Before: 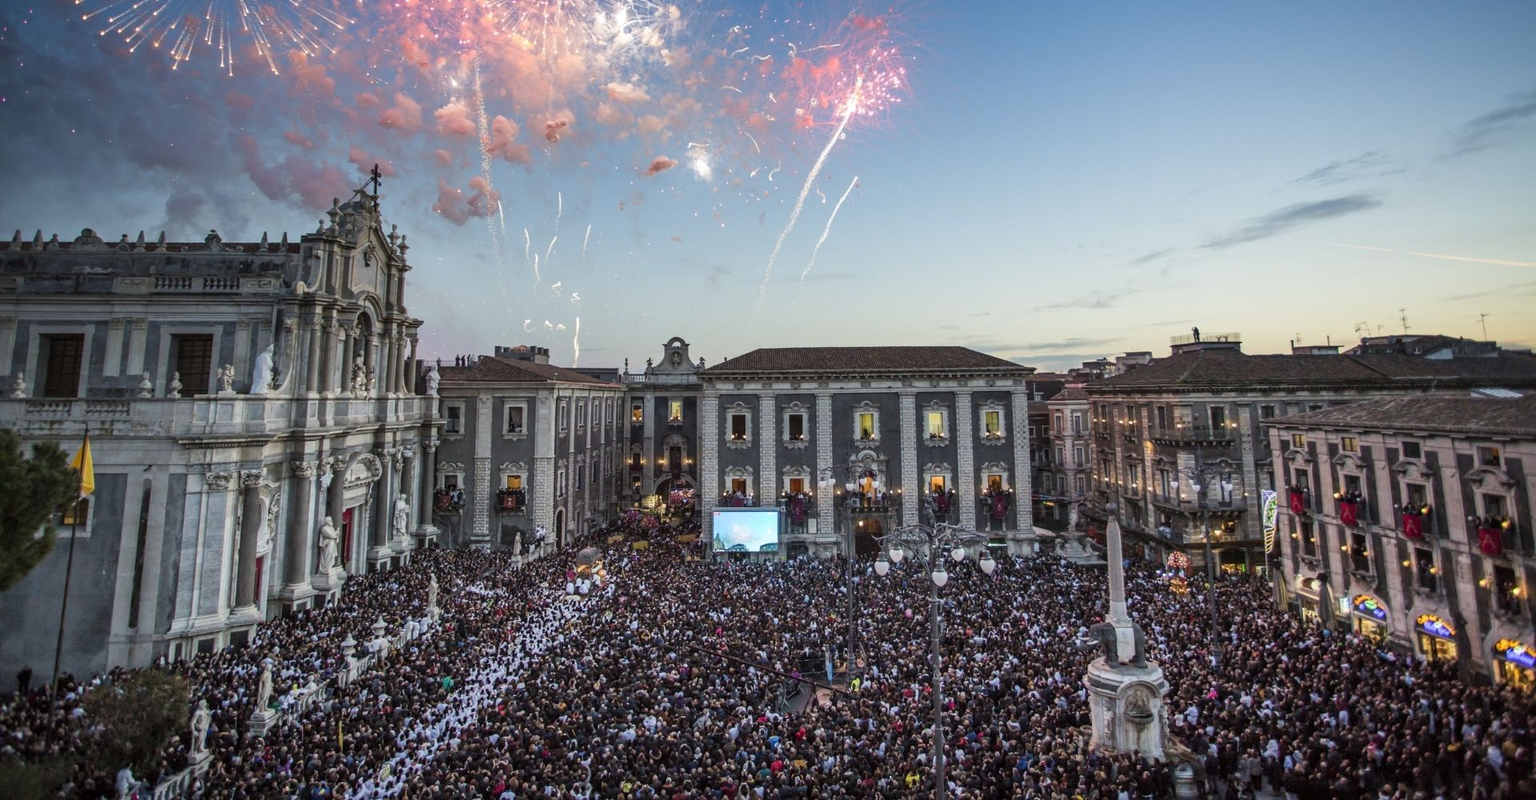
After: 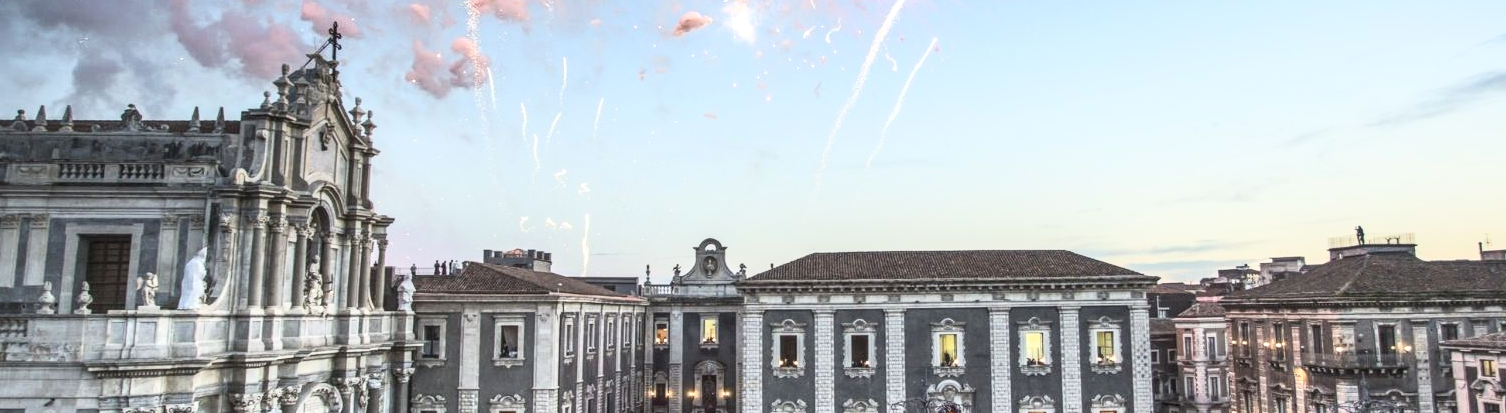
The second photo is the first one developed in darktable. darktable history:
crop: left 7.062%, top 18.388%, right 14.47%, bottom 40.26%
contrast brightness saturation: contrast 0.378, brightness 0.525
local contrast: on, module defaults
